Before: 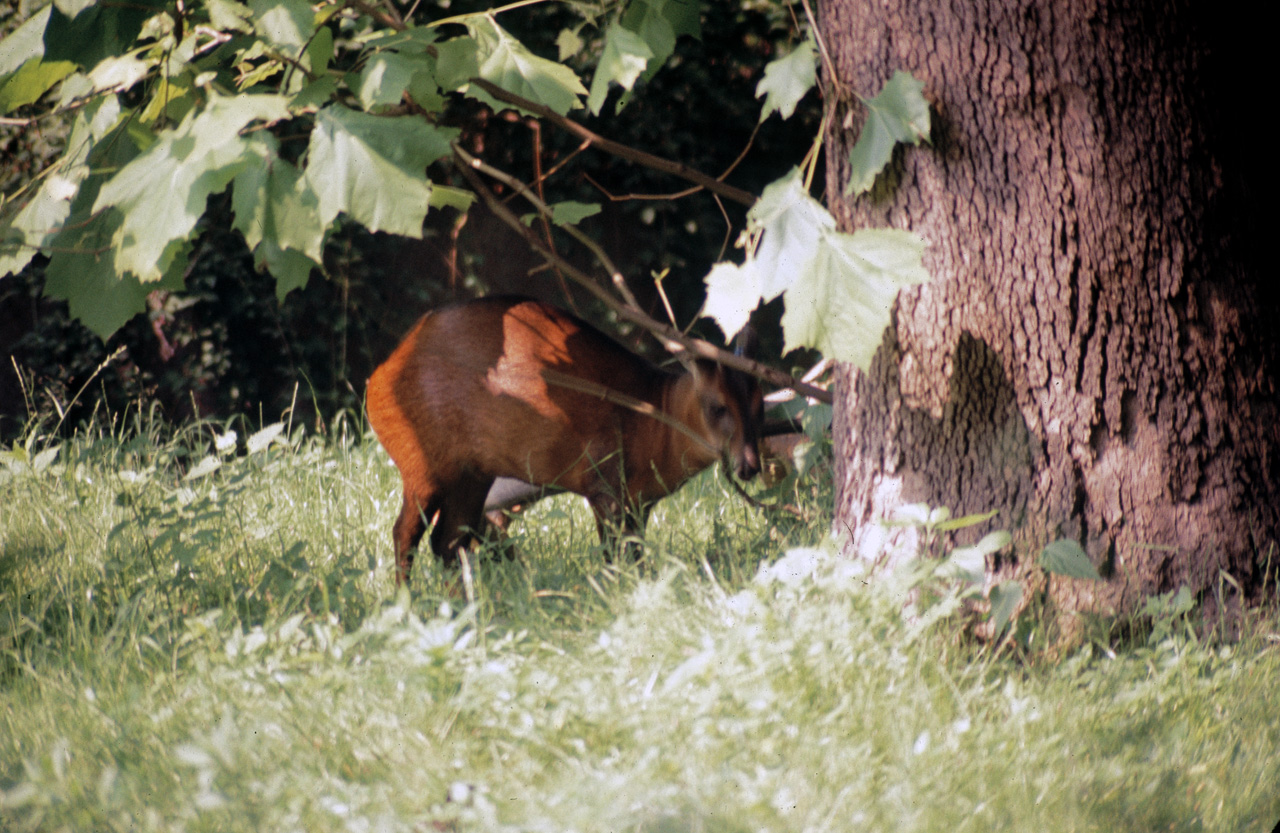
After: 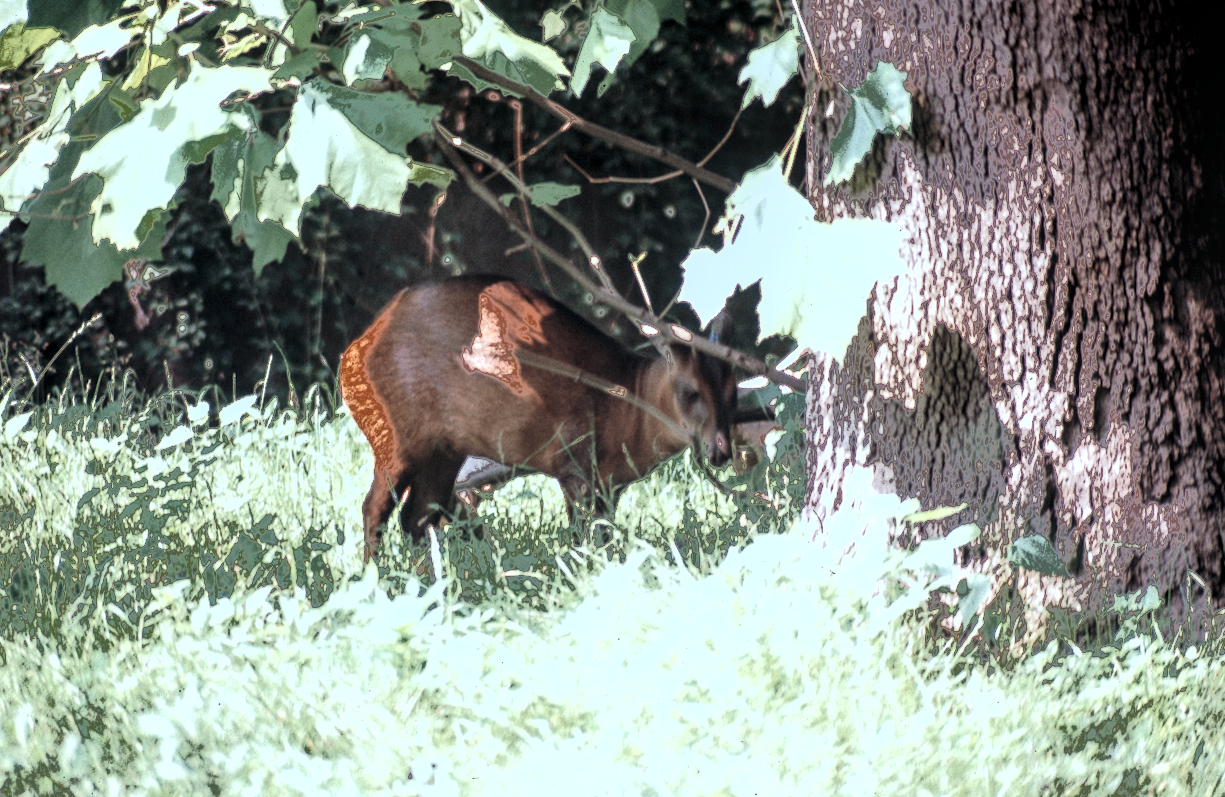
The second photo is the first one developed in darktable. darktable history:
local contrast: on, module defaults
color correction: highlights a* -12.64, highlights b* -18.1, saturation 0.7
exposure: black level correction 0, exposure 1 EV, compensate exposure bias true, compensate highlight preservation false
crop and rotate: angle -1.69°
fill light: exposure -0.73 EV, center 0.69, width 2.2
